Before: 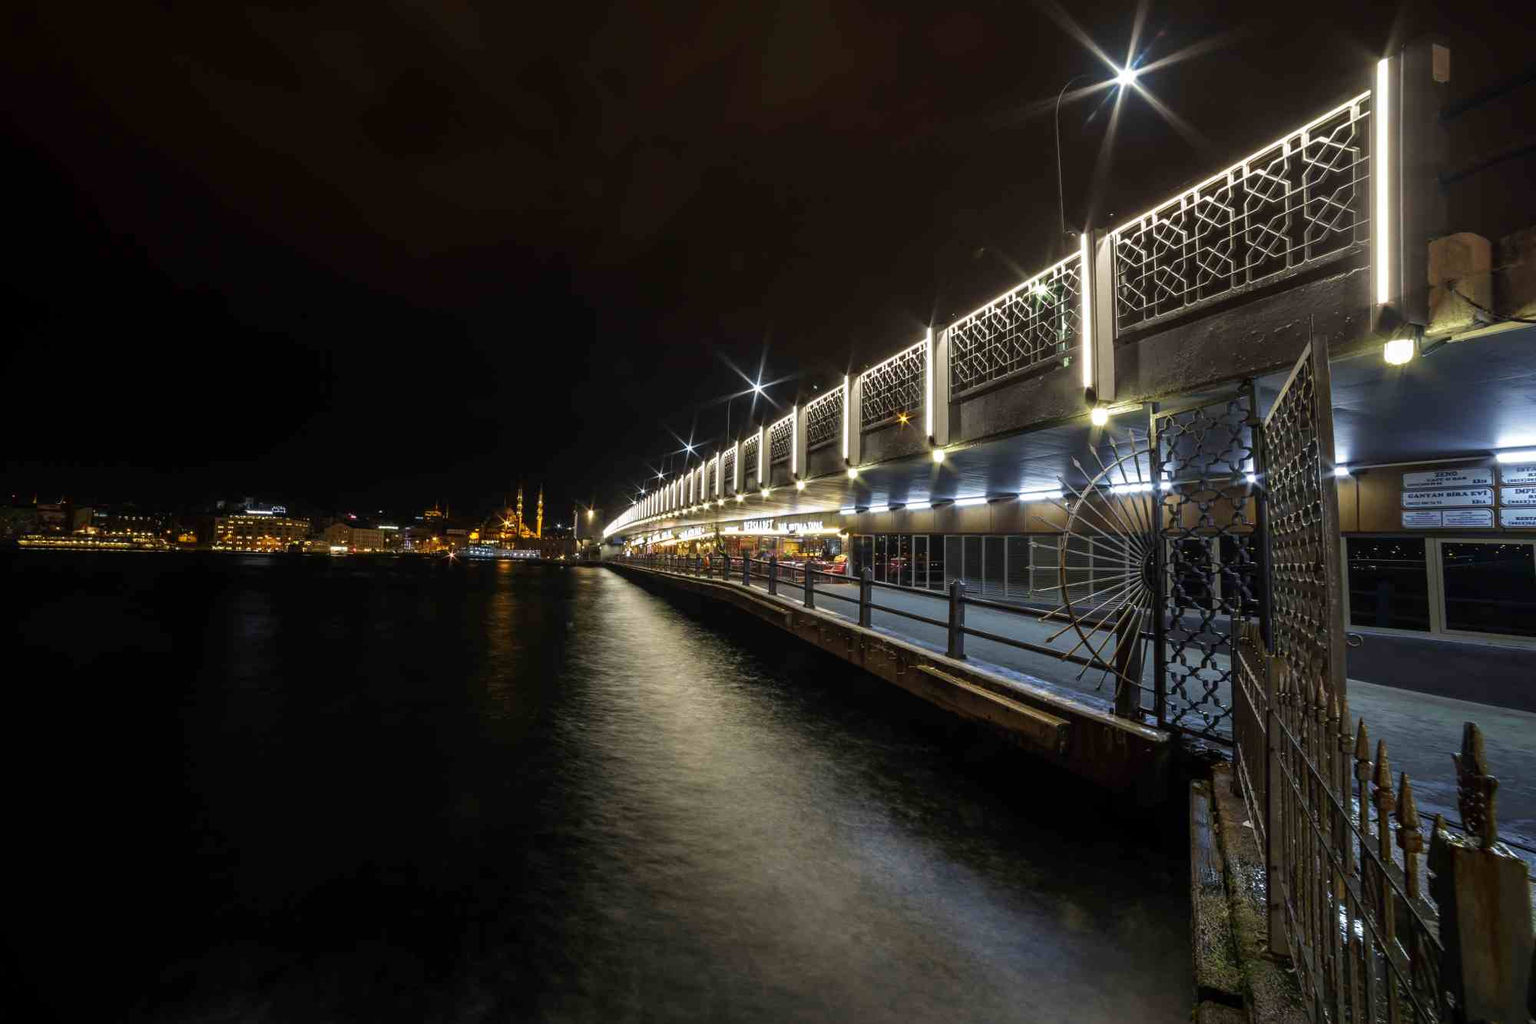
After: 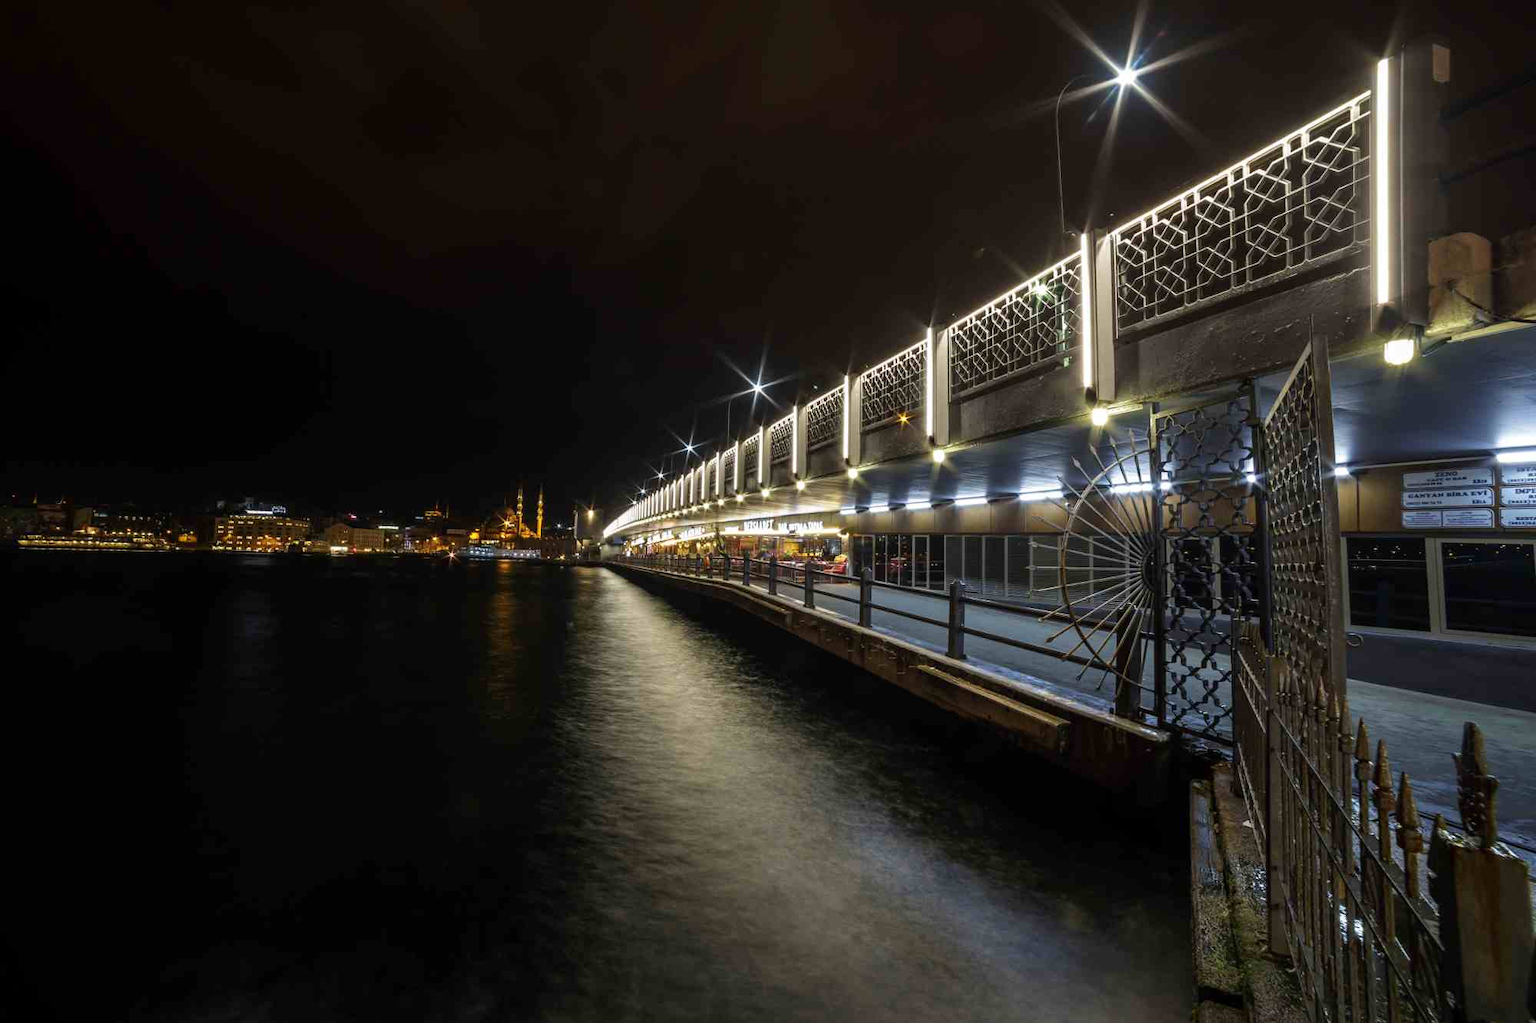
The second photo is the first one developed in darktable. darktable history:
color balance rgb: perceptual saturation grading › global saturation 0.981%
